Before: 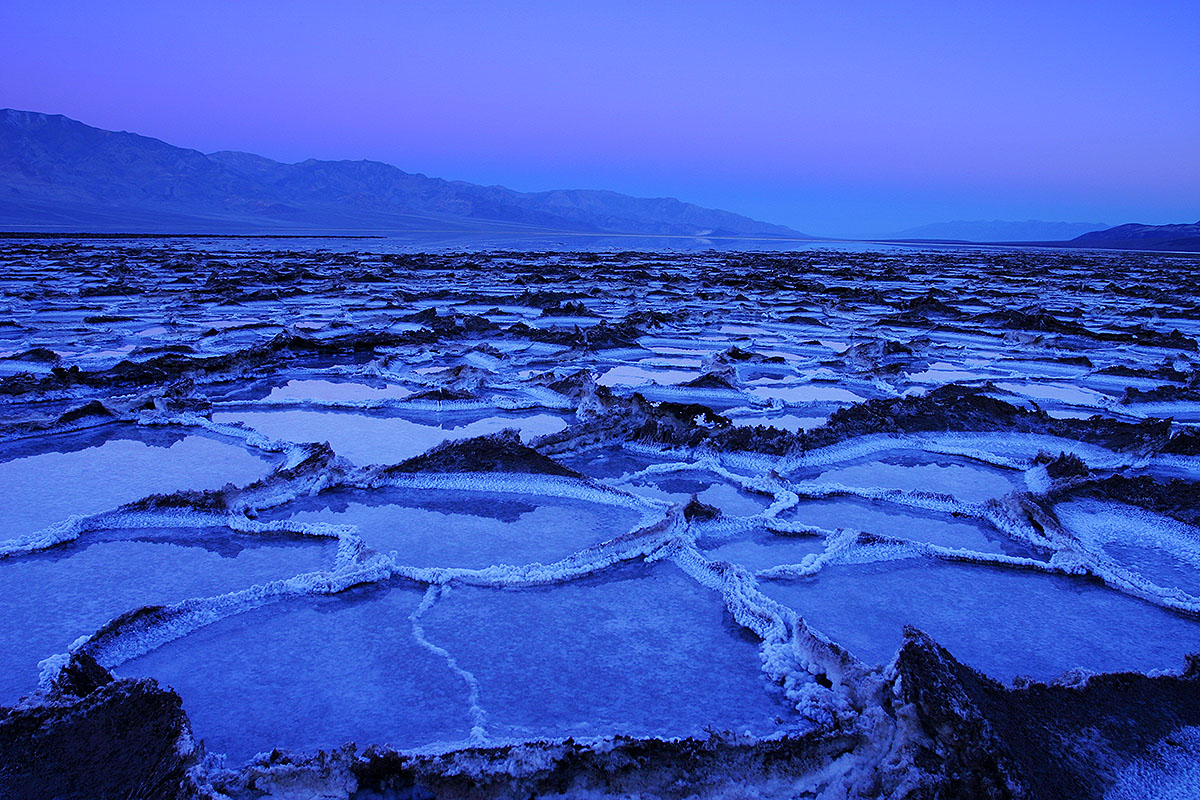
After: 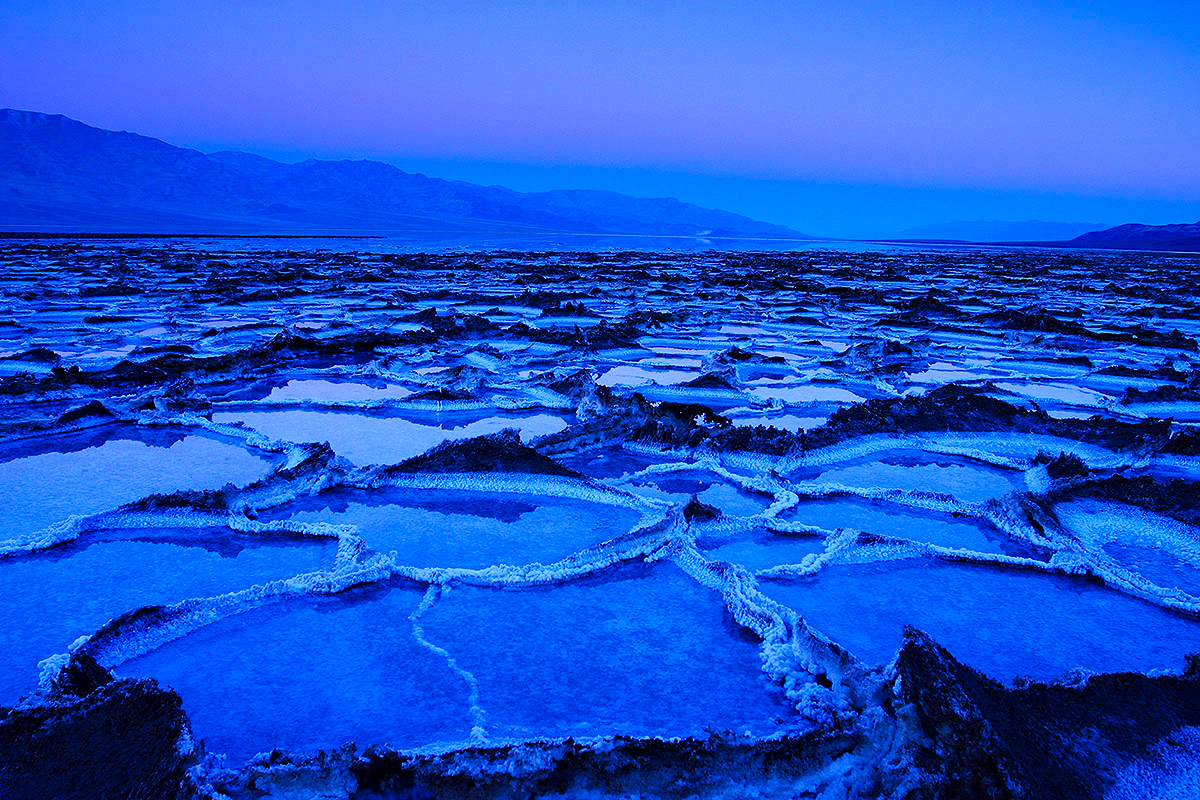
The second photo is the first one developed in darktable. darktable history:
contrast equalizer: y [[0.5, 0.488, 0.462, 0.461, 0.491, 0.5], [0.5 ×6], [0.5 ×6], [0 ×6], [0 ×6]], mix -0.316
contrast brightness saturation: contrast 0.158, saturation 0.331
